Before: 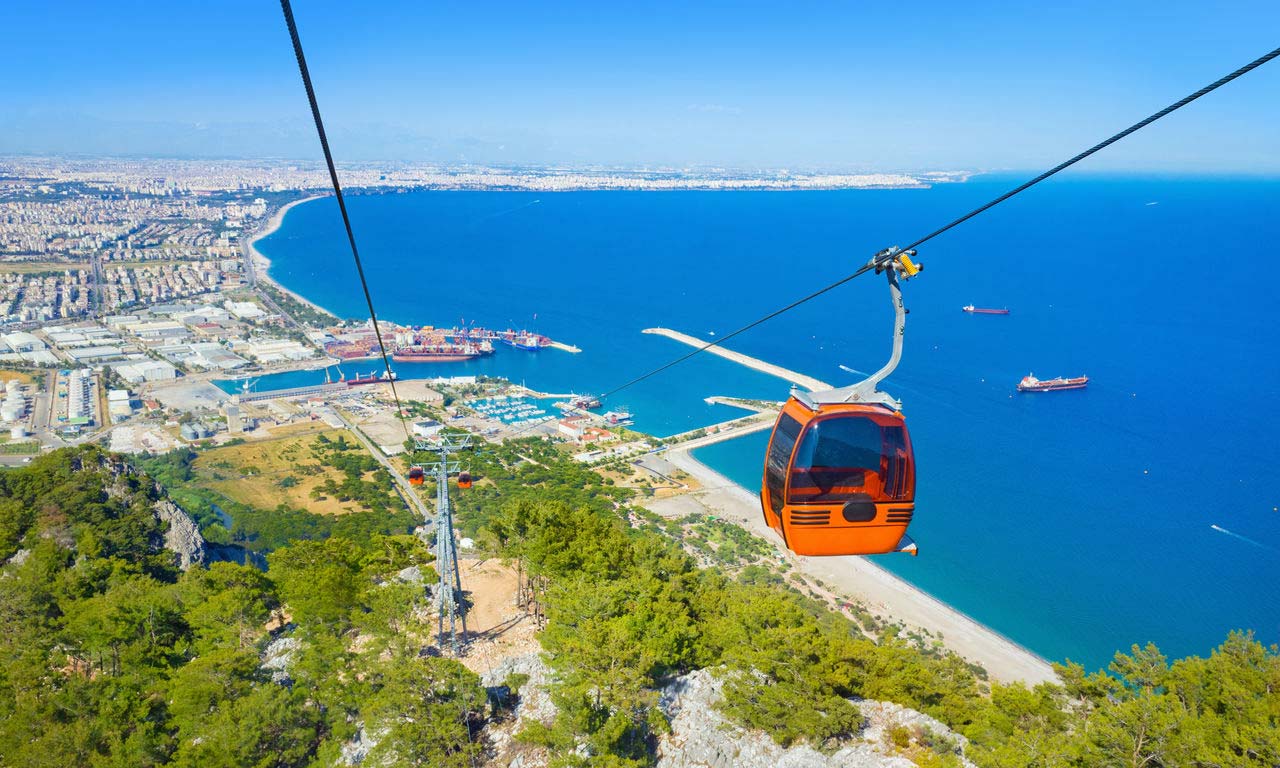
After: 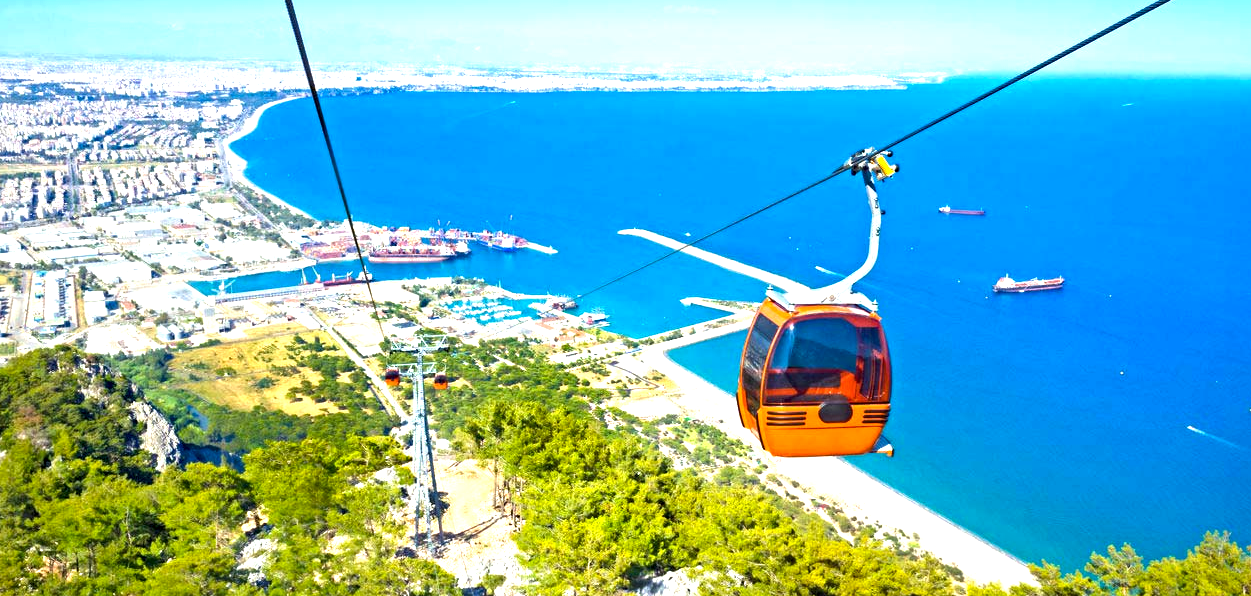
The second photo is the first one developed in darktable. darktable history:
color balance rgb: perceptual saturation grading › global saturation 0.738%, perceptual brilliance grading › global brilliance 29.707%
crop and rotate: left 1.918%, top 12.946%, right 0.279%, bottom 9.412%
contrast equalizer: y [[0.5, 0.5, 0.501, 0.63, 0.504, 0.5], [0.5 ×6], [0.5 ×6], [0 ×6], [0 ×6]]
